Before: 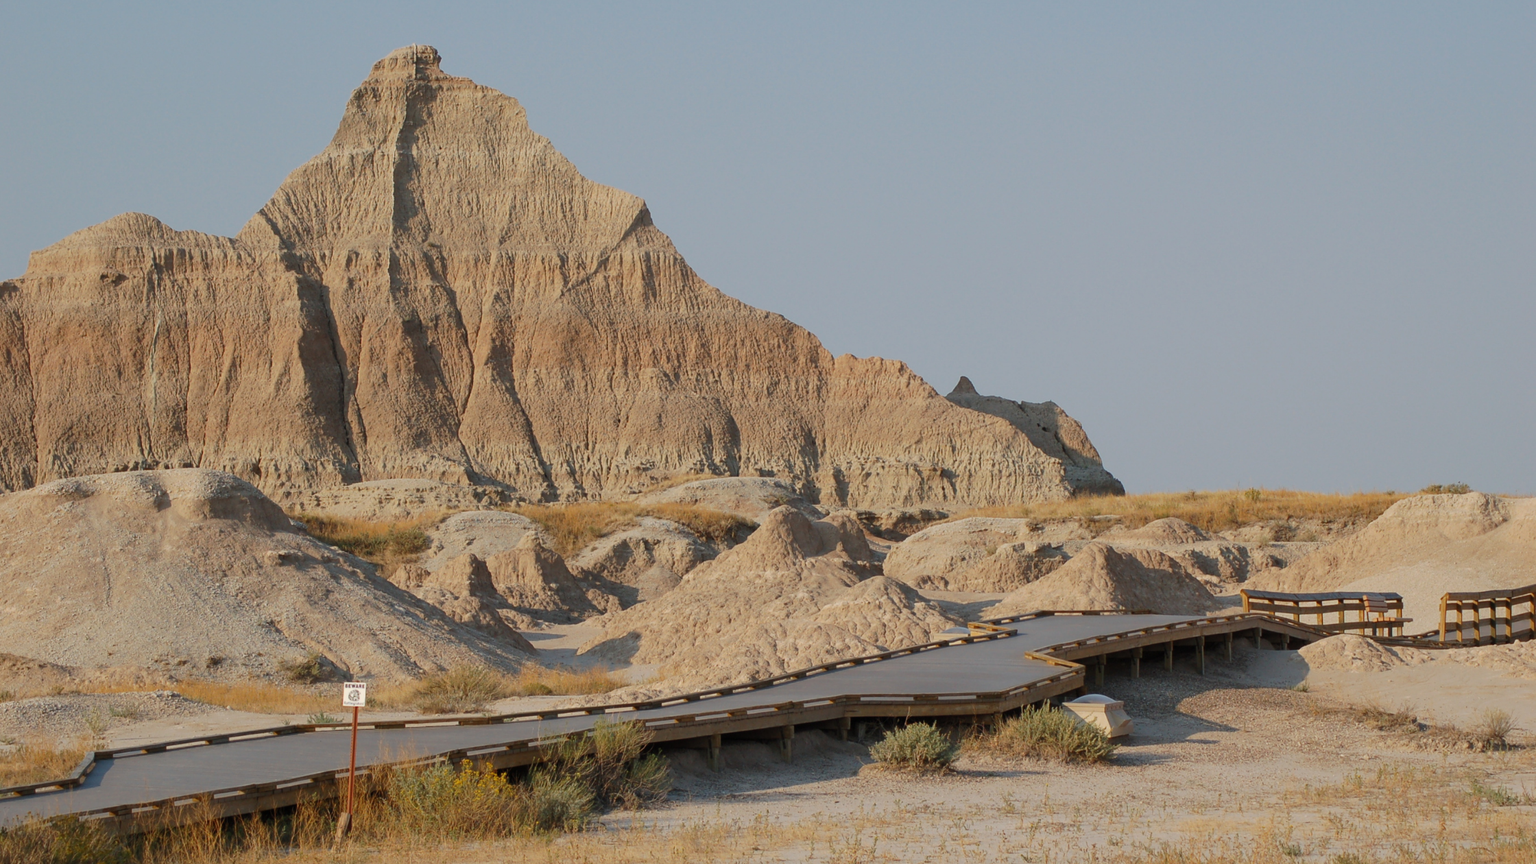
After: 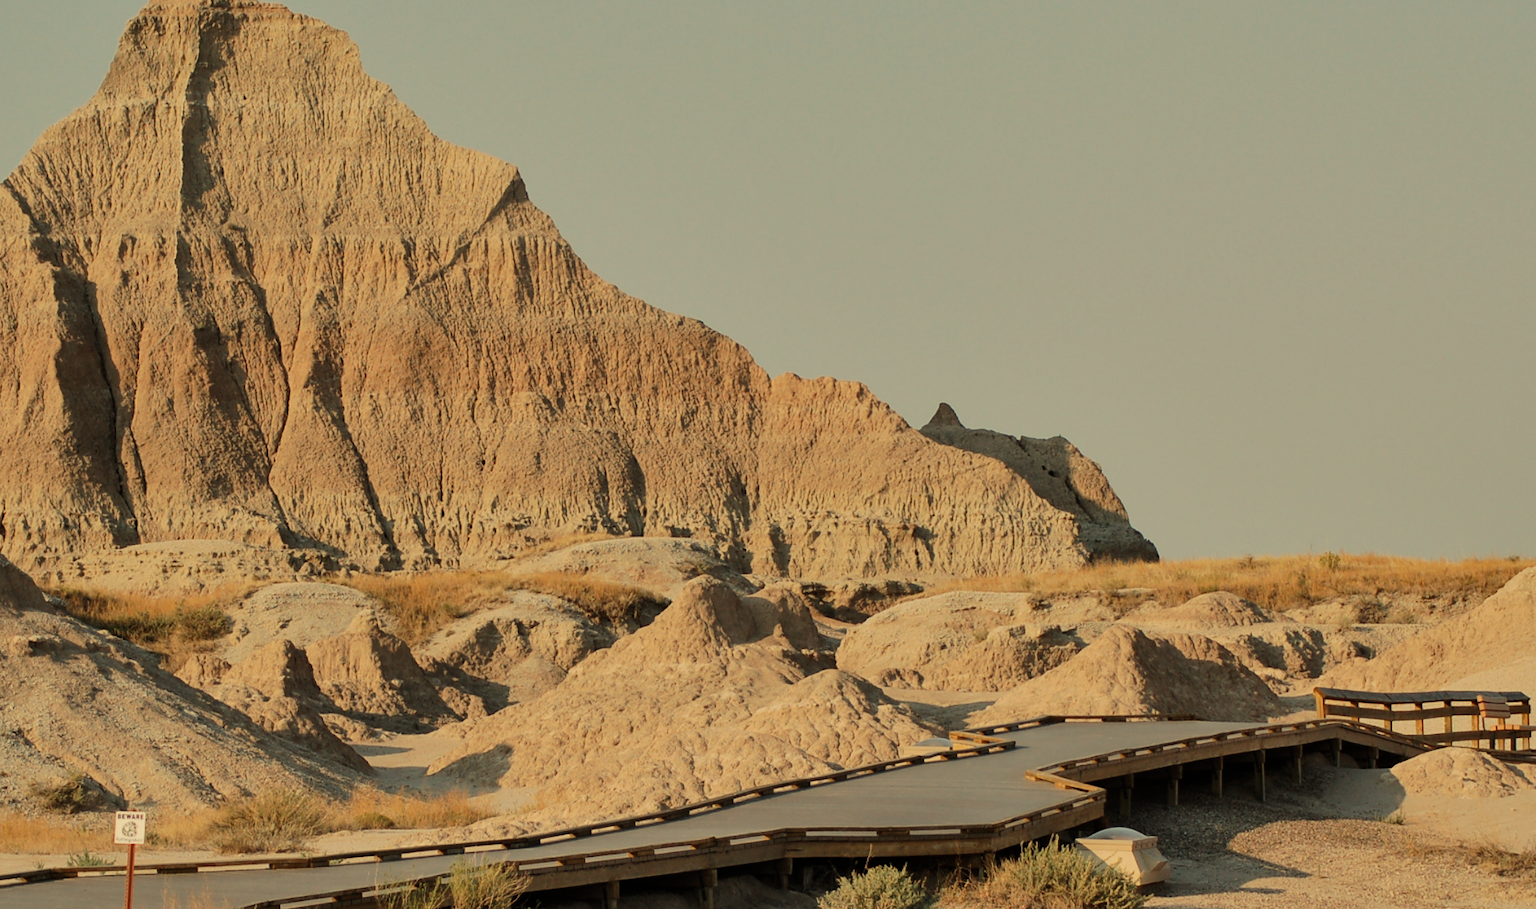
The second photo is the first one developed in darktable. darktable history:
white balance: red 1.08, blue 0.791
filmic rgb: black relative exposure -7.5 EV, white relative exposure 5 EV, hardness 3.31, contrast 1.3, contrast in shadows safe
shadows and highlights: shadows 49, highlights -41, soften with gaussian
crop: left 16.768%, top 8.653%, right 8.362%, bottom 12.485%
